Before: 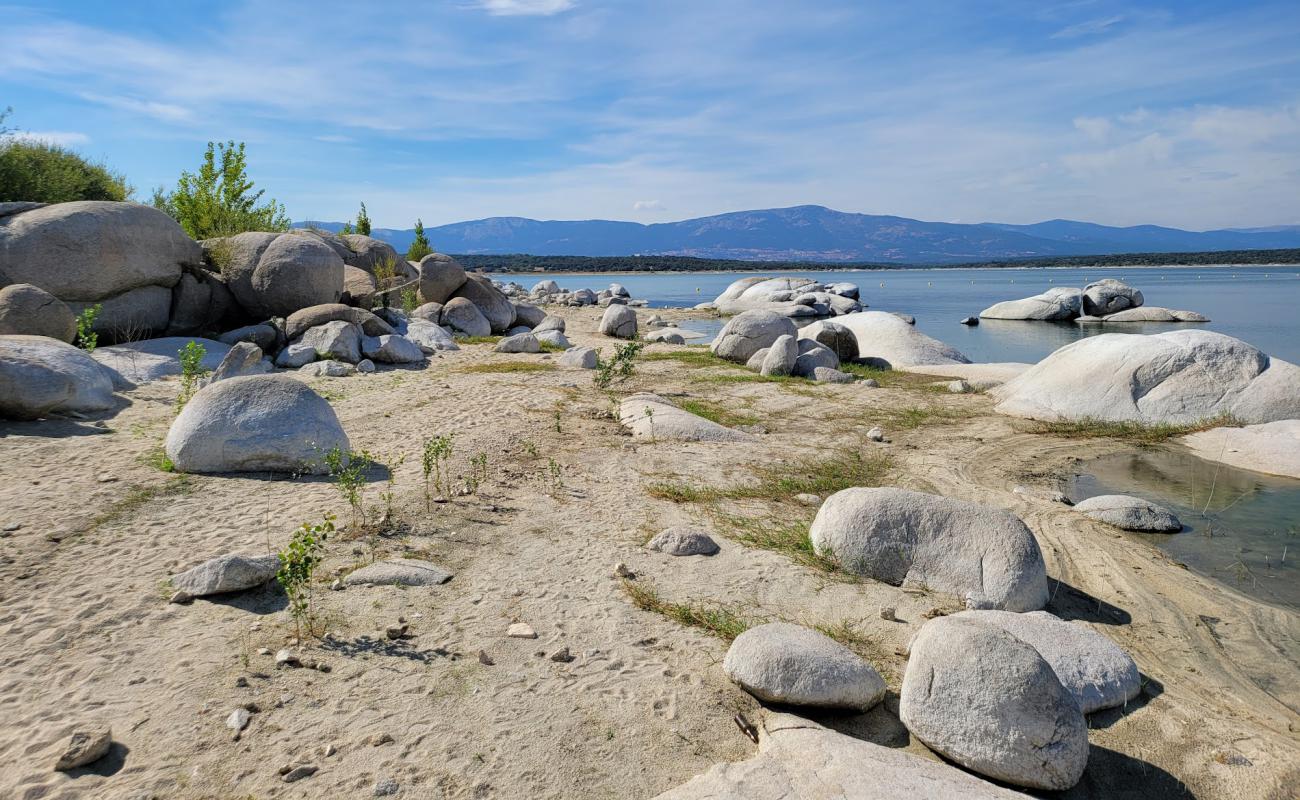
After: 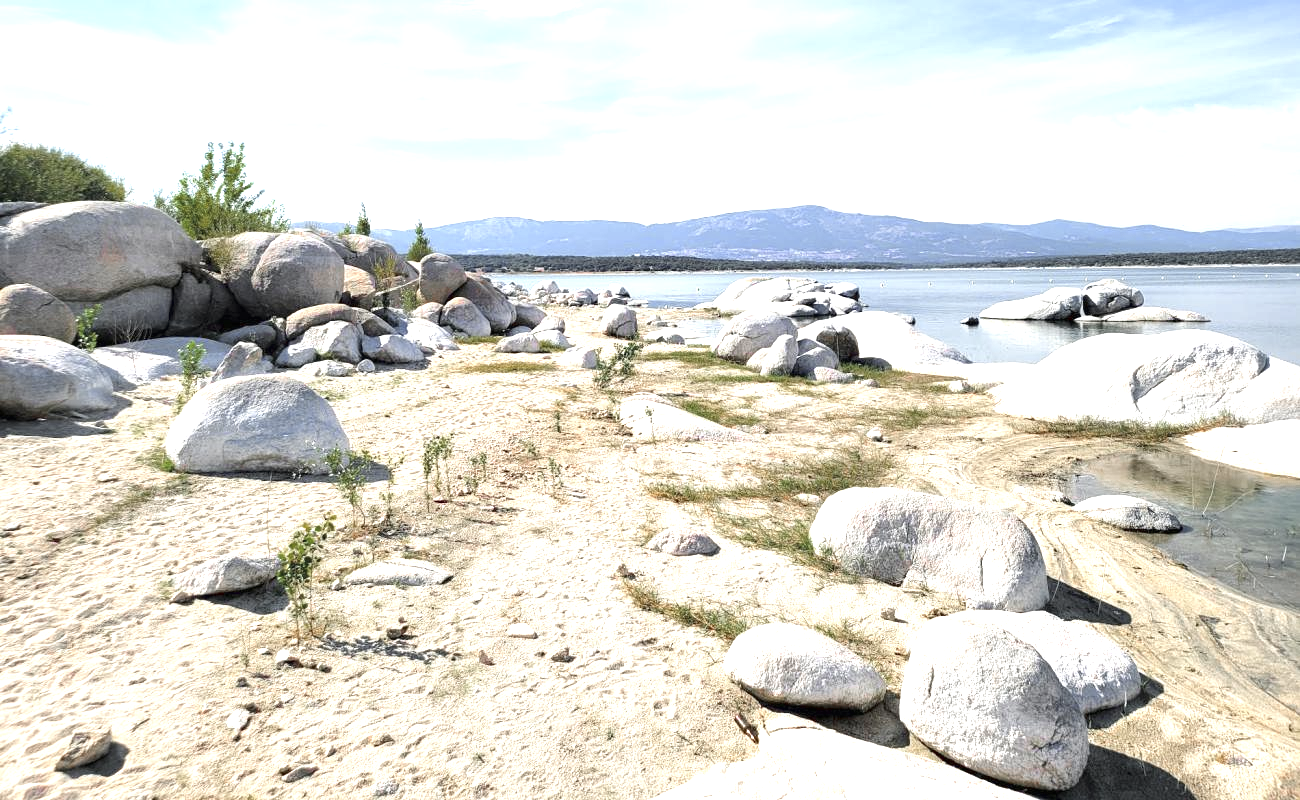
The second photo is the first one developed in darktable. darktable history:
exposure: black level correction 0, exposure 1.591 EV, compensate exposure bias true, compensate highlight preservation false
color zones: curves: ch0 [(0, 0.48) (0.209, 0.398) (0.305, 0.332) (0.429, 0.493) (0.571, 0.5) (0.714, 0.5) (0.857, 0.5) (1, 0.48)]; ch1 [(0, 0.736) (0.143, 0.625) (0.225, 0.371) (0.429, 0.256) (0.571, 0.241) (0.714, 0.213) (0.857, 0.48) (1, 0.736)]; ch2 [(0, 0.448) (0.143, 0.498) (0.286, 0.5) (0.429, 0.5) (0.571, 0.5) (0.714, 0.5) (0.857, 0.5) (1, 0.448)]
